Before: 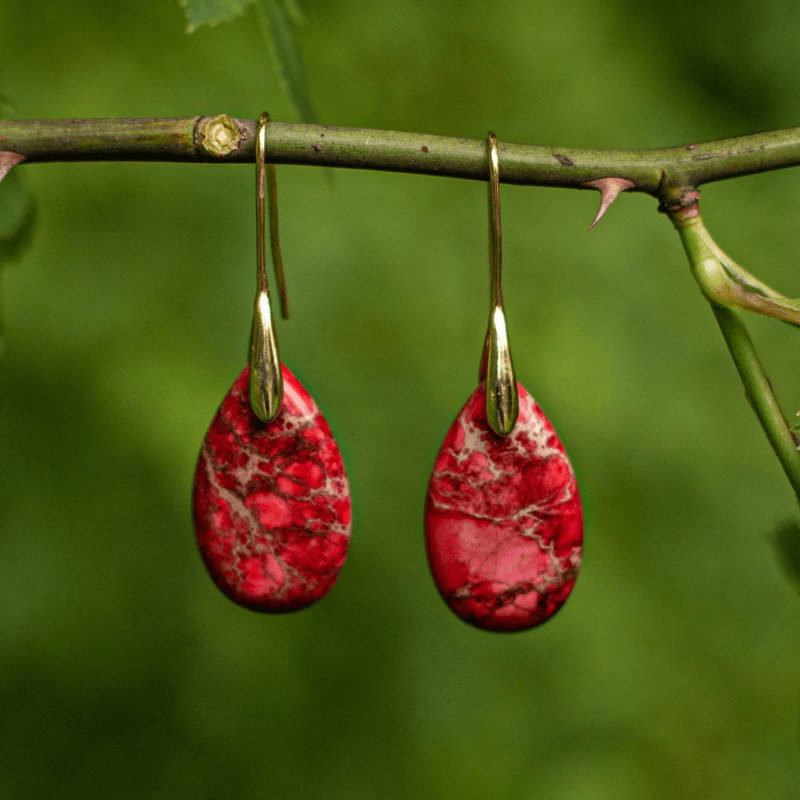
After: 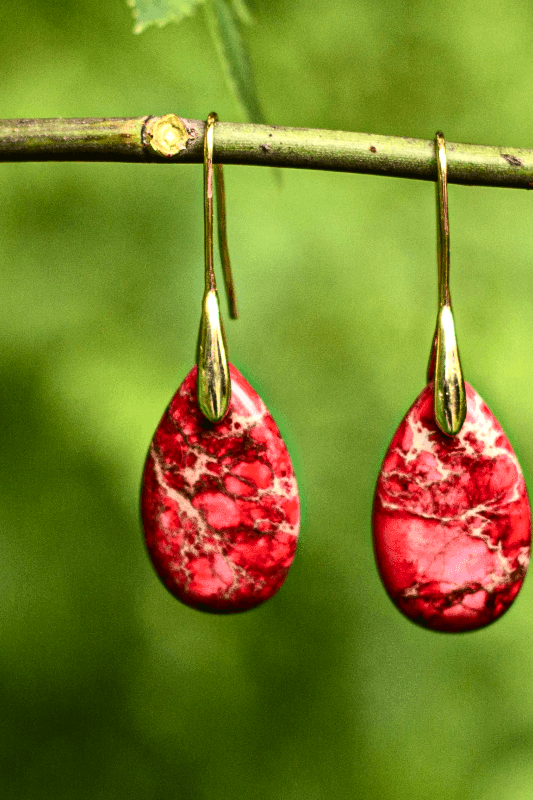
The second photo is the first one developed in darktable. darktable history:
crop and rotate: left 6.617%, right 26.717%
exposure: black level correction 0, exposure 1.198 EV, compensate exposure bias true, compensate highlight preservation false
contrast brightness saturation: contrast 0.28
